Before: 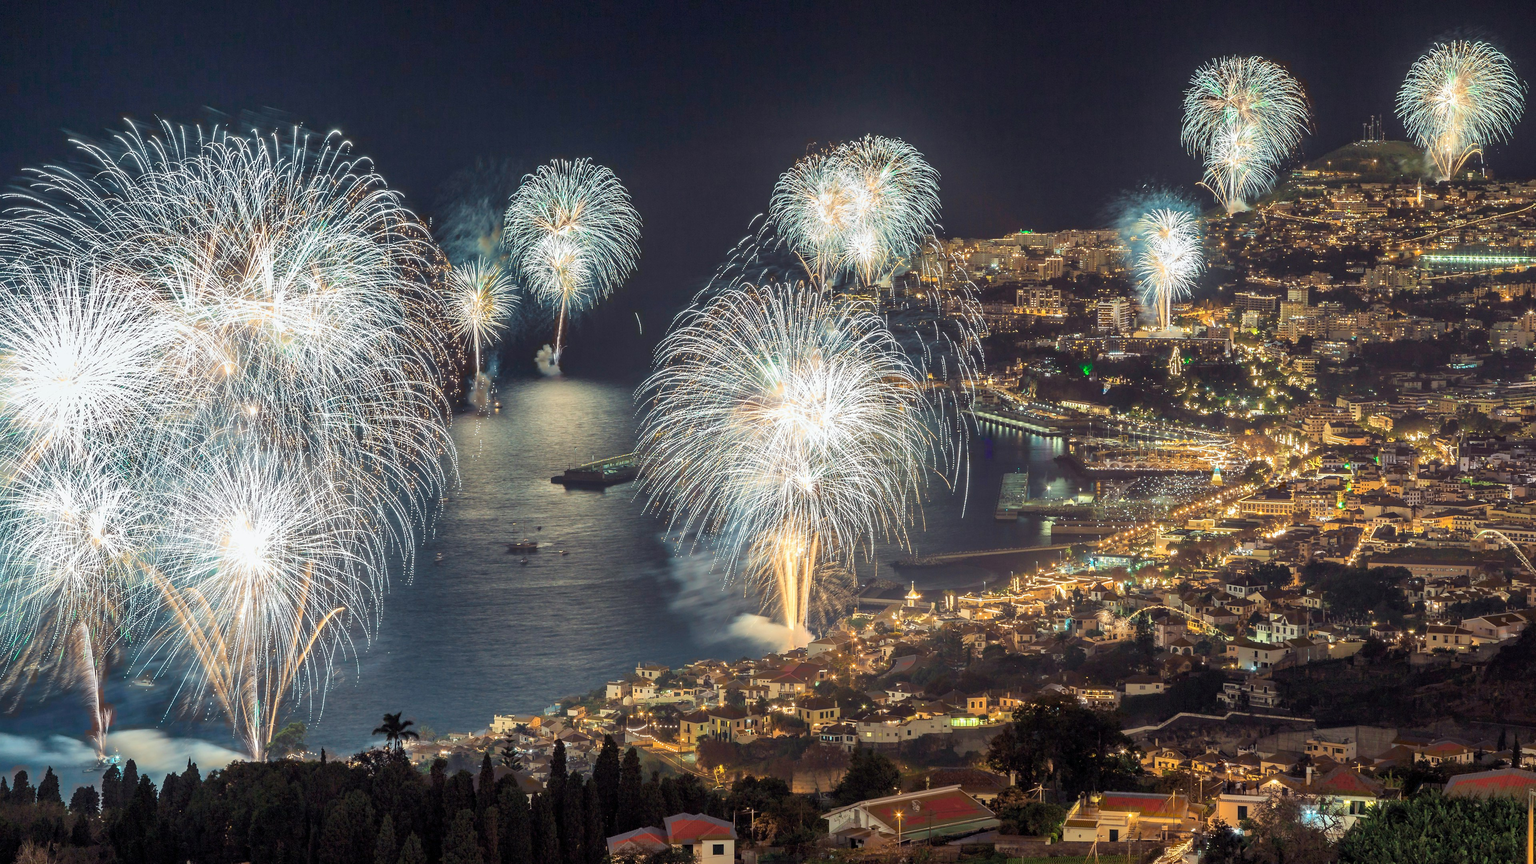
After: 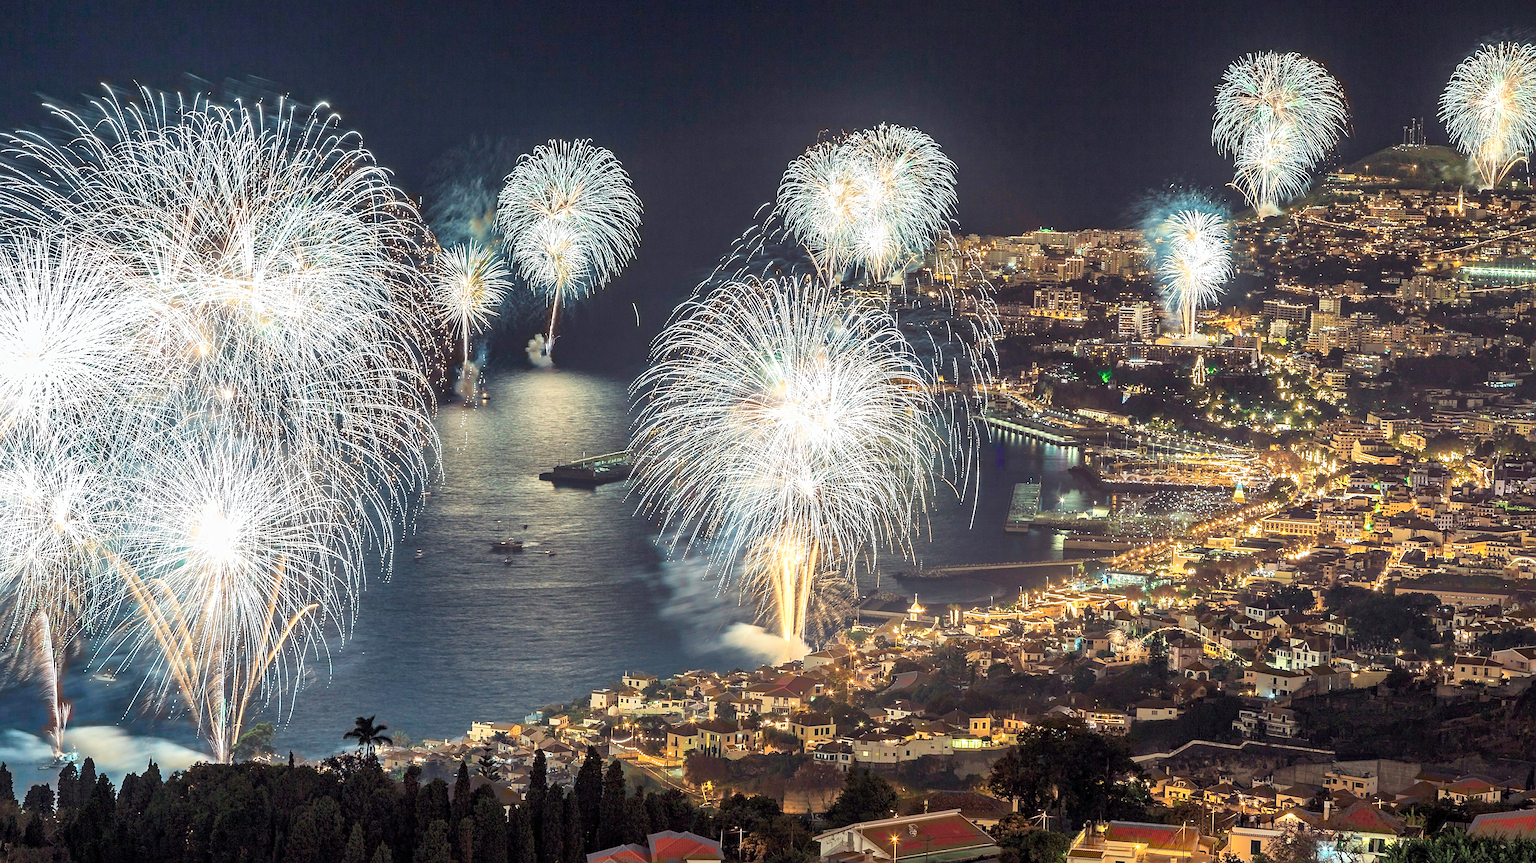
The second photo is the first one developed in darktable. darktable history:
color balance rgb: perceptual saturation grading › global saturation 0.604%
base curve: curves: ch0 [(0, 0) (0.688, 0.865) (1, 1)], preserve colors none
sharpen: on, module defaults
crop and rotate: angle -1.67°
local contrast: mode bilateral grid, contrast 29, coarseness 15, detail 115%, midtone range 0.2
